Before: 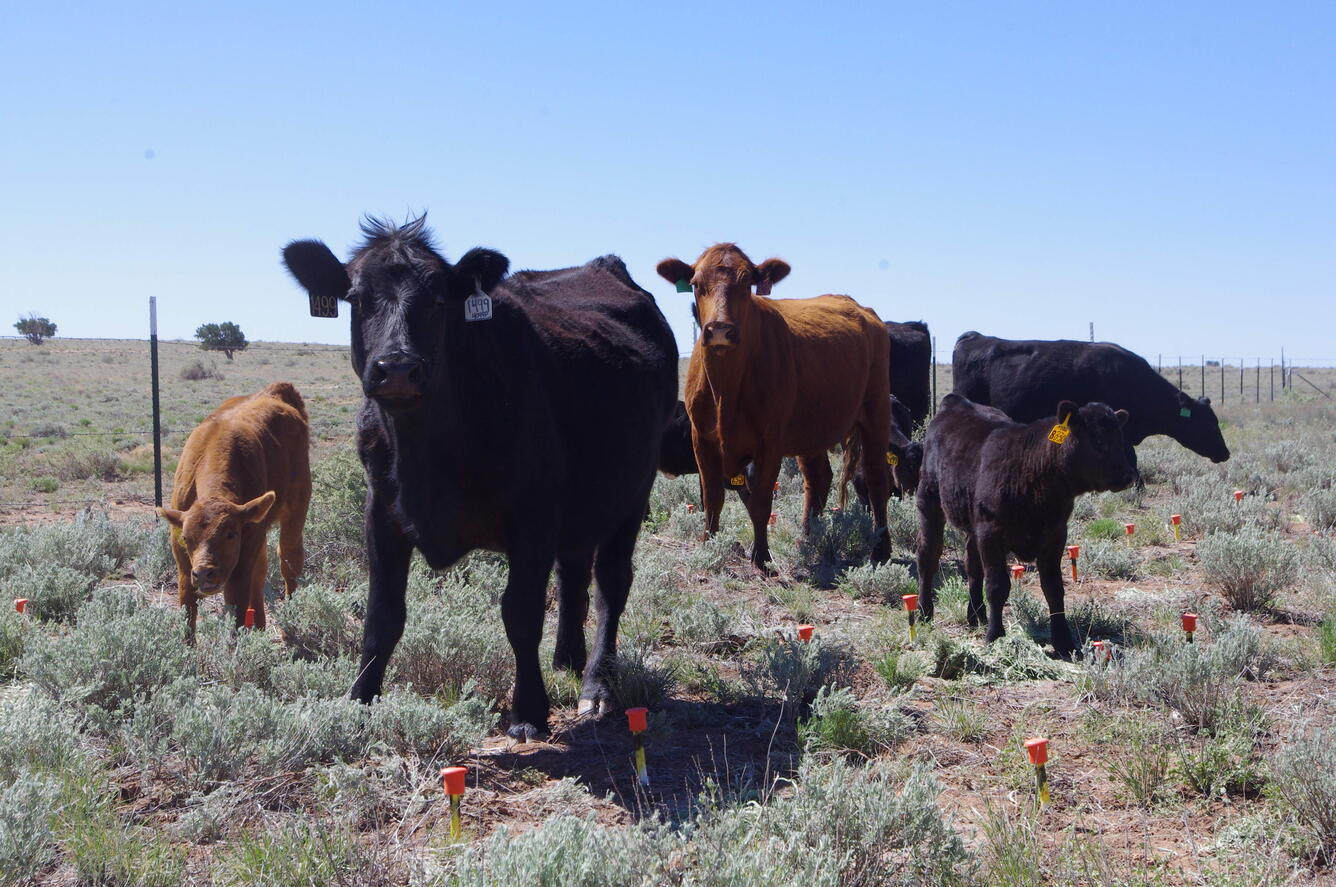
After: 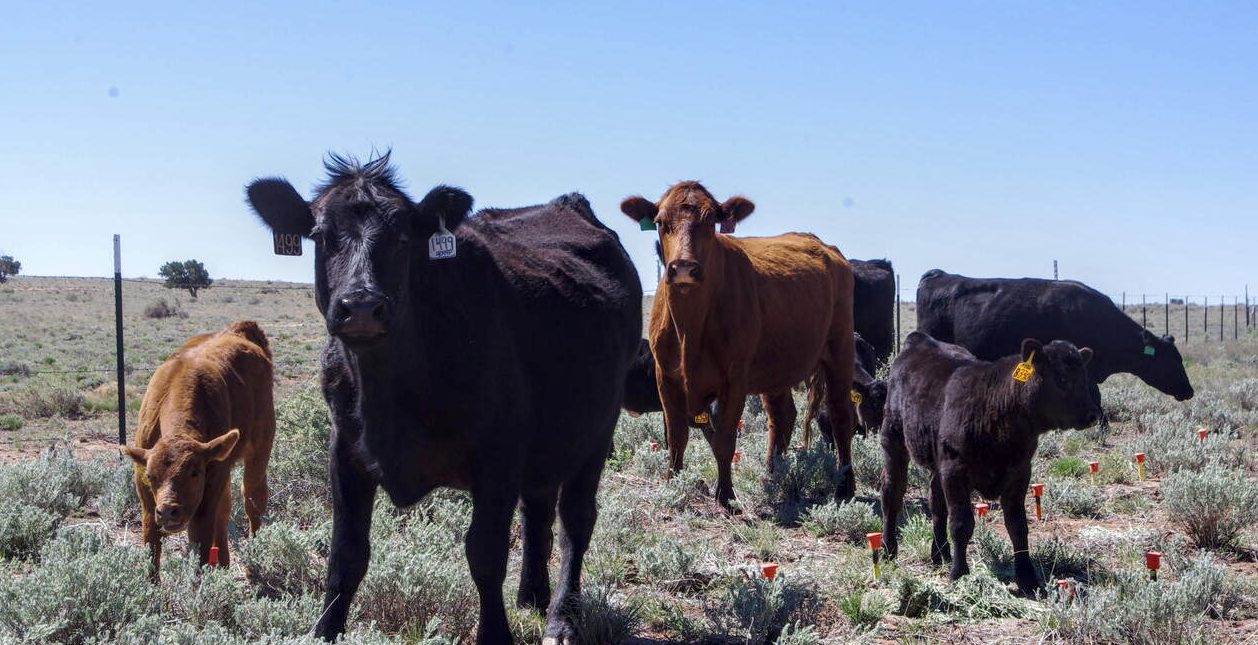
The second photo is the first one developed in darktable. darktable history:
local contrast: detail 142%
crop: left 2.759%, top 7.037%, right 3.063%, bottom 20.144%
